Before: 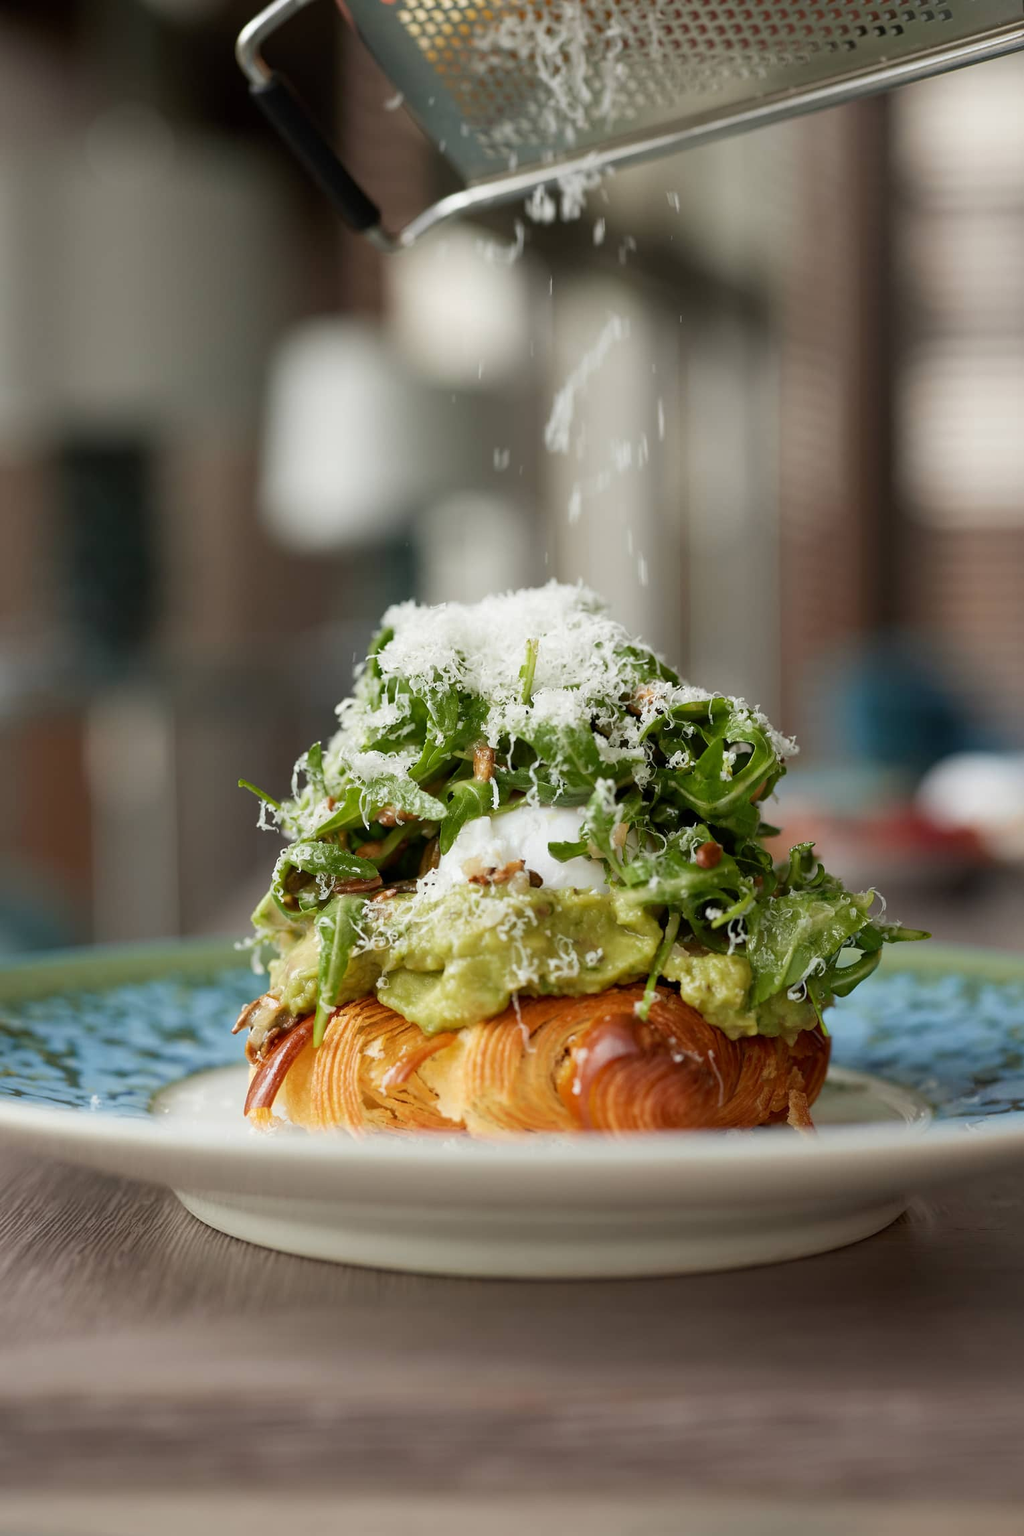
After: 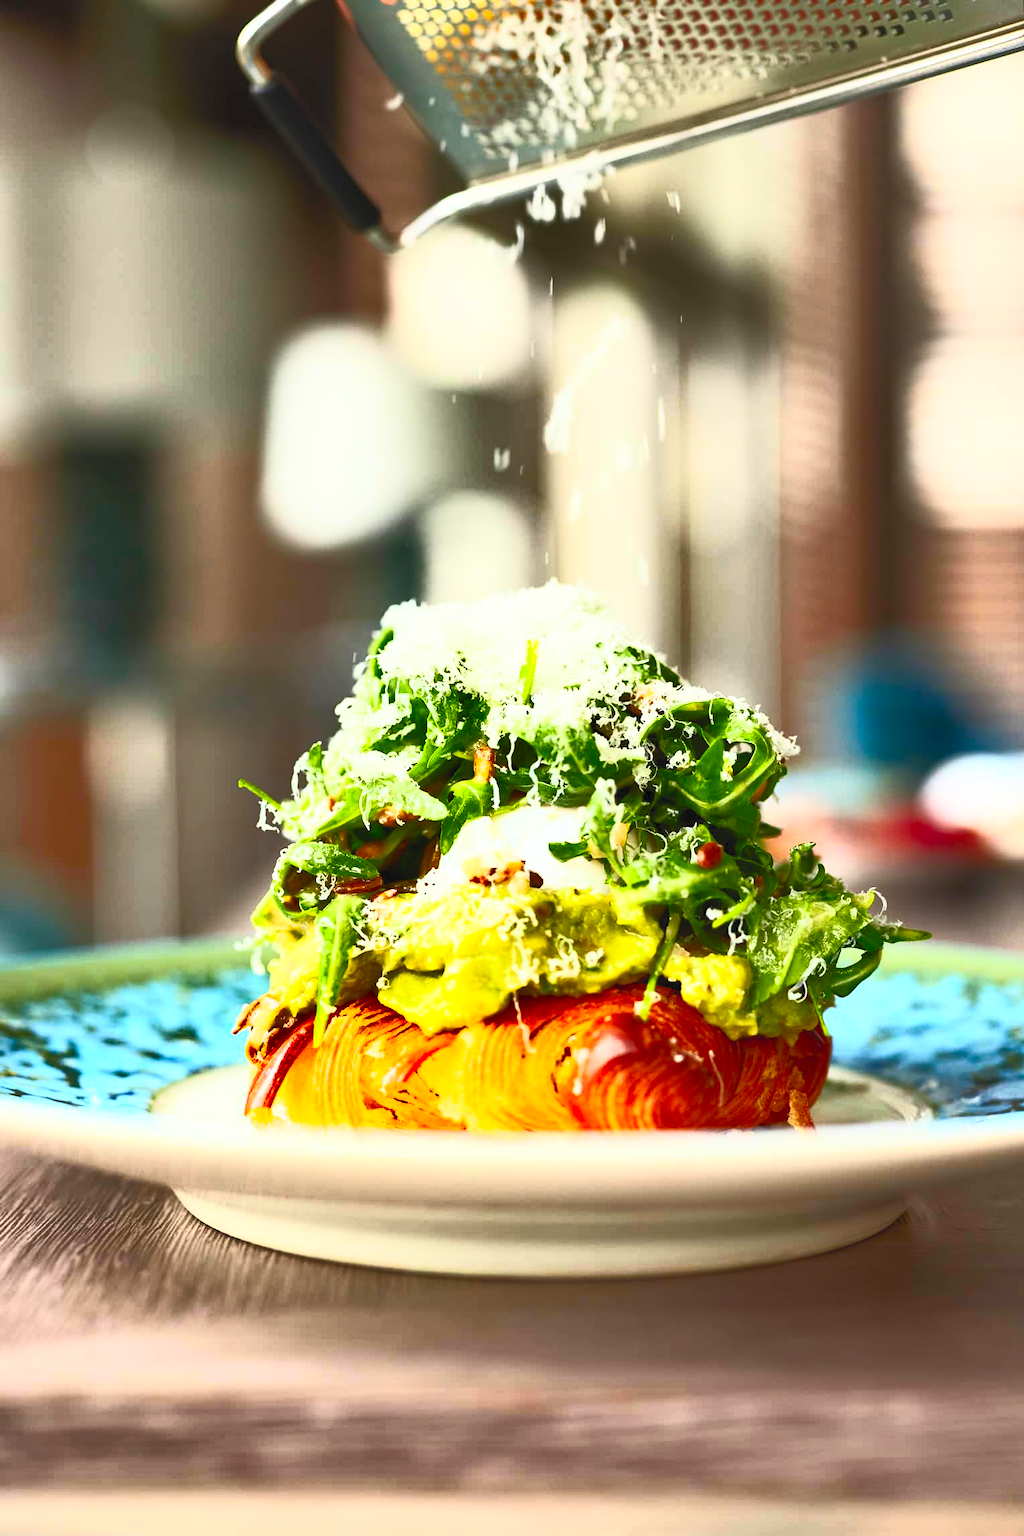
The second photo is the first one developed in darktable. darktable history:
shadows and highlights: soften with gaussian
contrast brightness saturation: contrast 1, brightness 1, saturation 1
